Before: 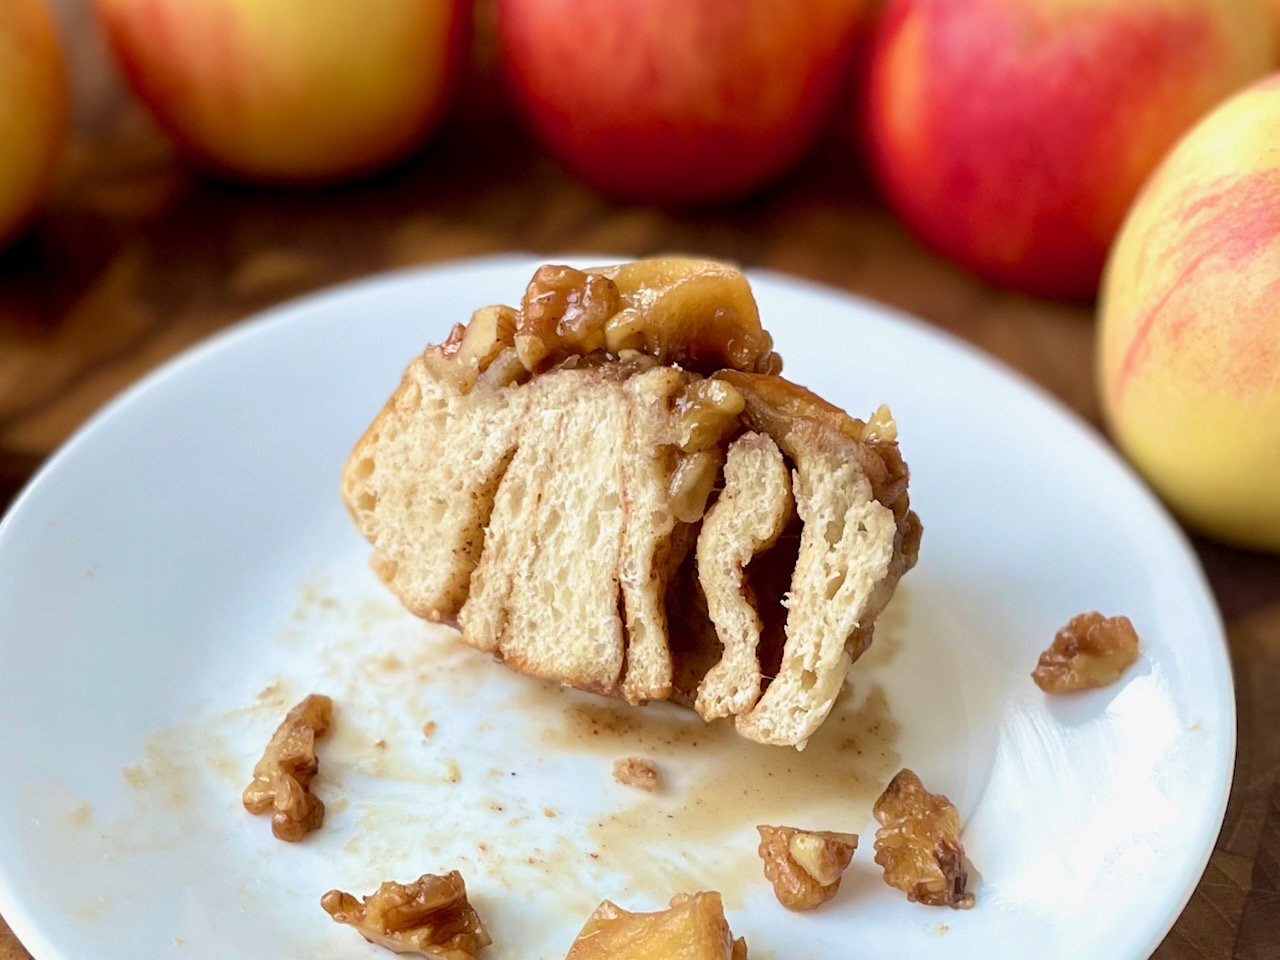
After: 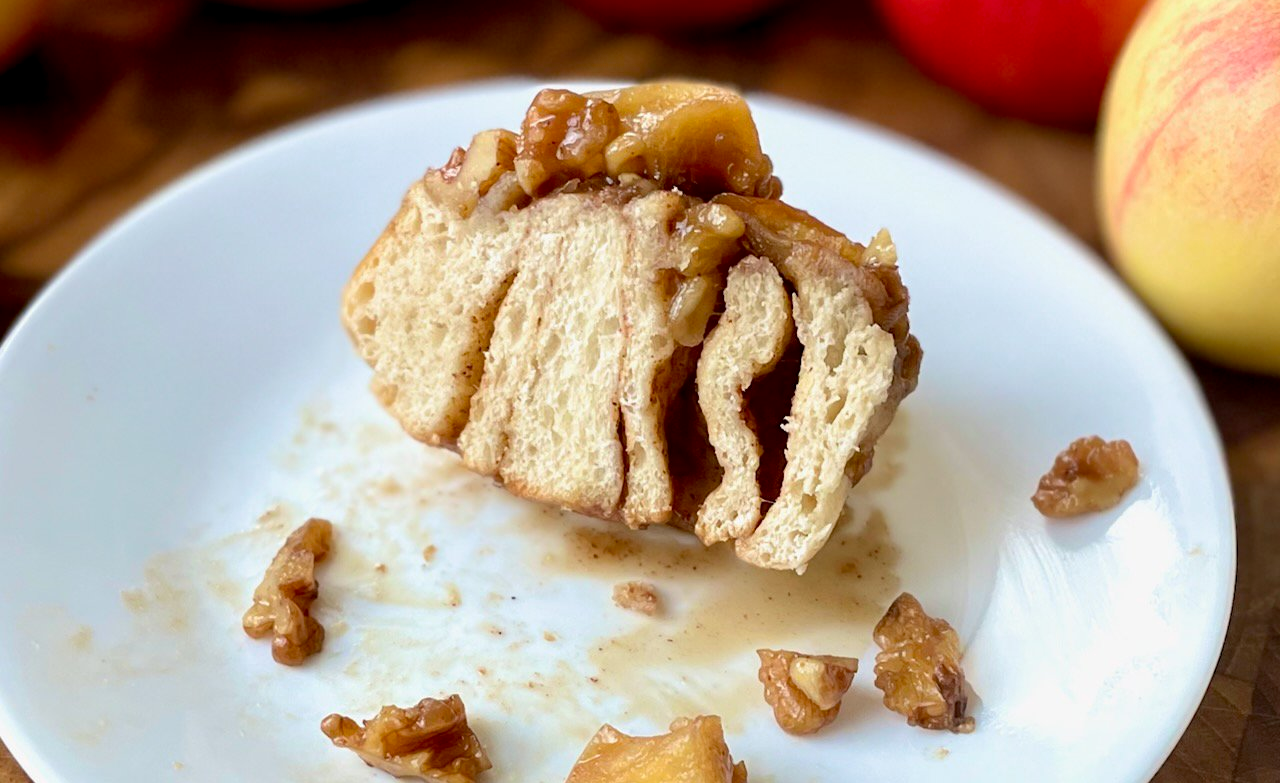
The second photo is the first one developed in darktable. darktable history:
crop and rotate: top 18.409%
